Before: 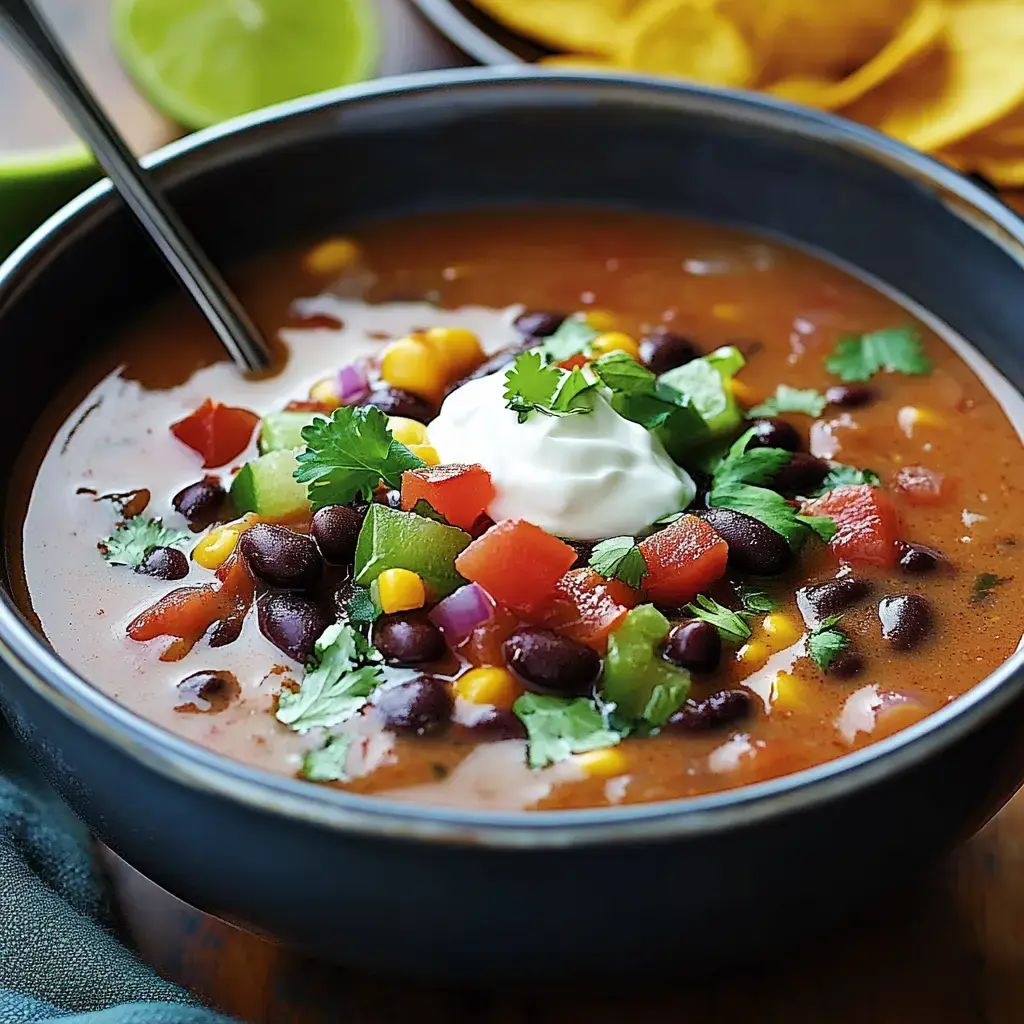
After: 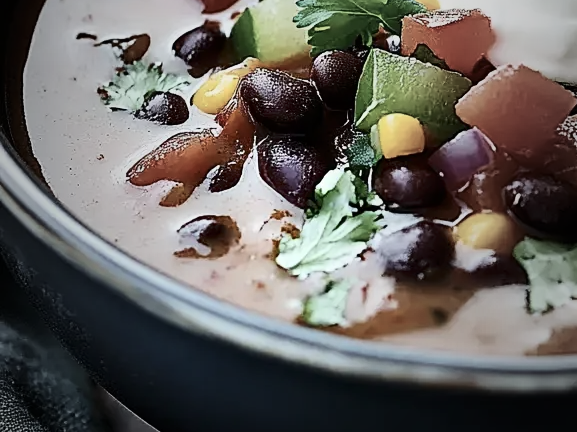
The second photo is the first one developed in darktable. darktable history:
crop: top 44.442%, right 43.567%, bottom 13.323%
vignetting: fall-off start 19.08%, fall-off radius 136.79%, width/height ratio 0.623, shape 0.578
contrast brightness saturation: contrast 0.25, saturation -0.31
